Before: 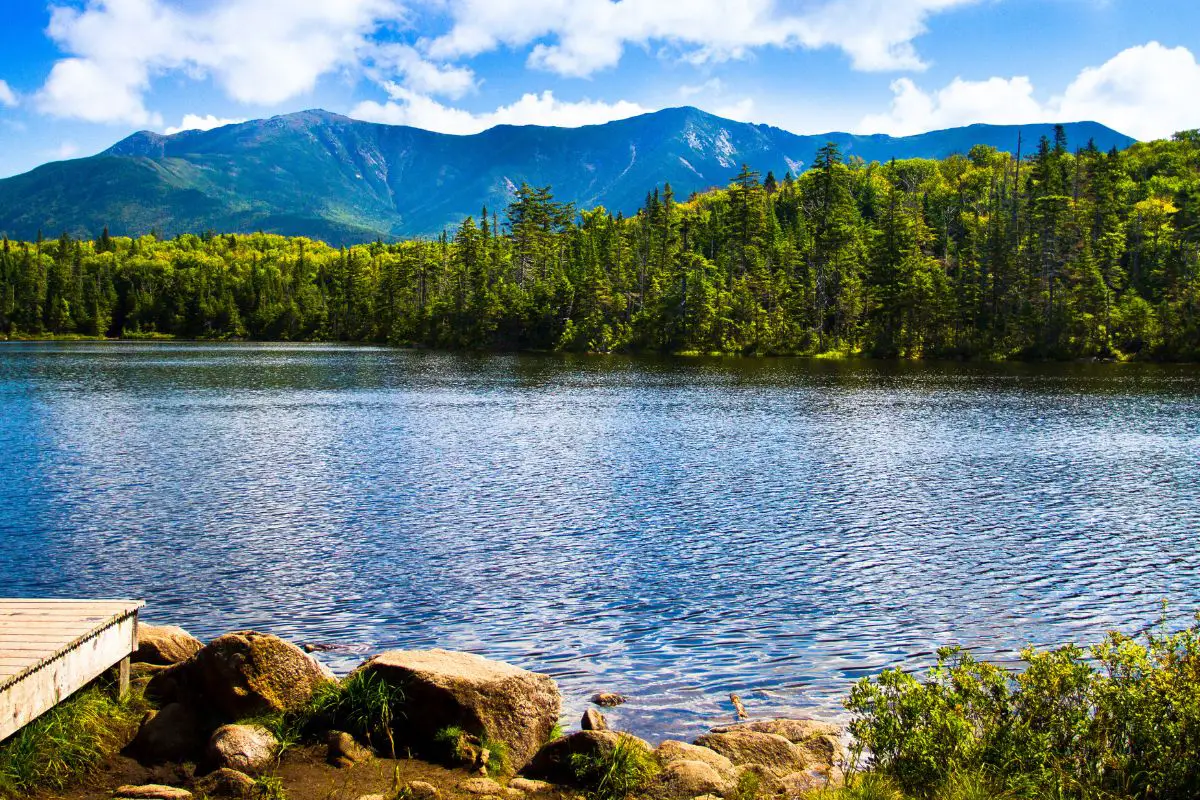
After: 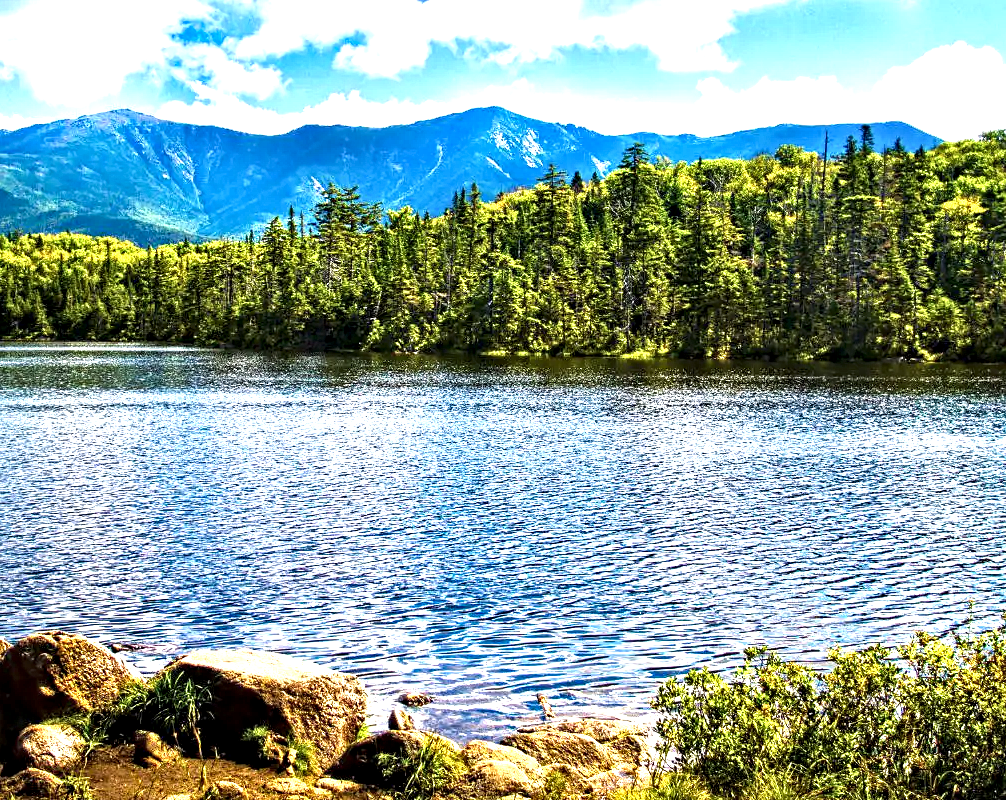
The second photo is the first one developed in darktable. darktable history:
contrast equalizer: octaves 7, y [[0.5, 0.542, 0.583, 0.625, 0.667, 0.708], [0.5 ×6], [0.5 ×6], [0 ×6], [0 ×6]]
exposure: exposure 1 EV, compensate highlight preservation false
crop: left 16.145%
